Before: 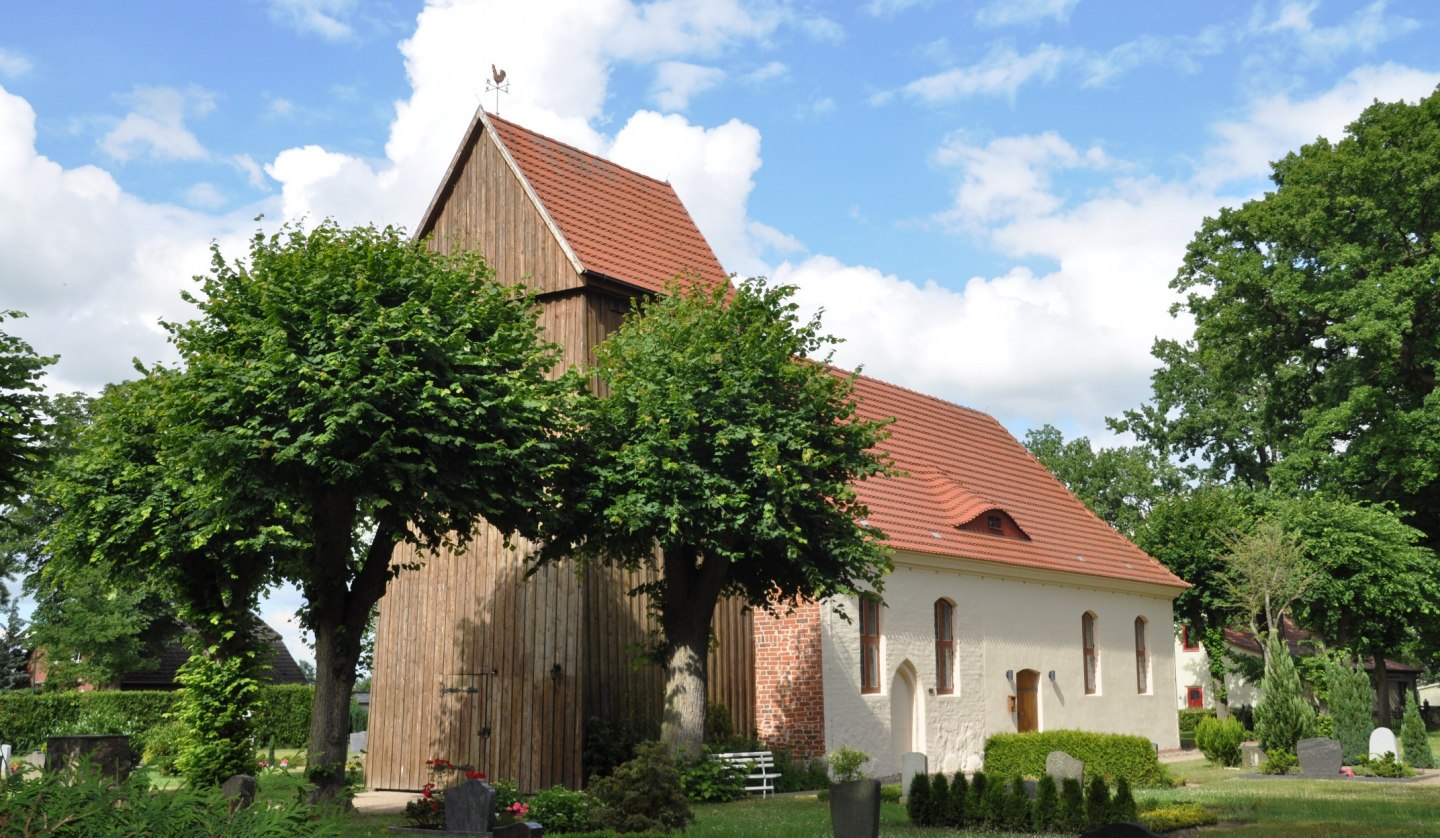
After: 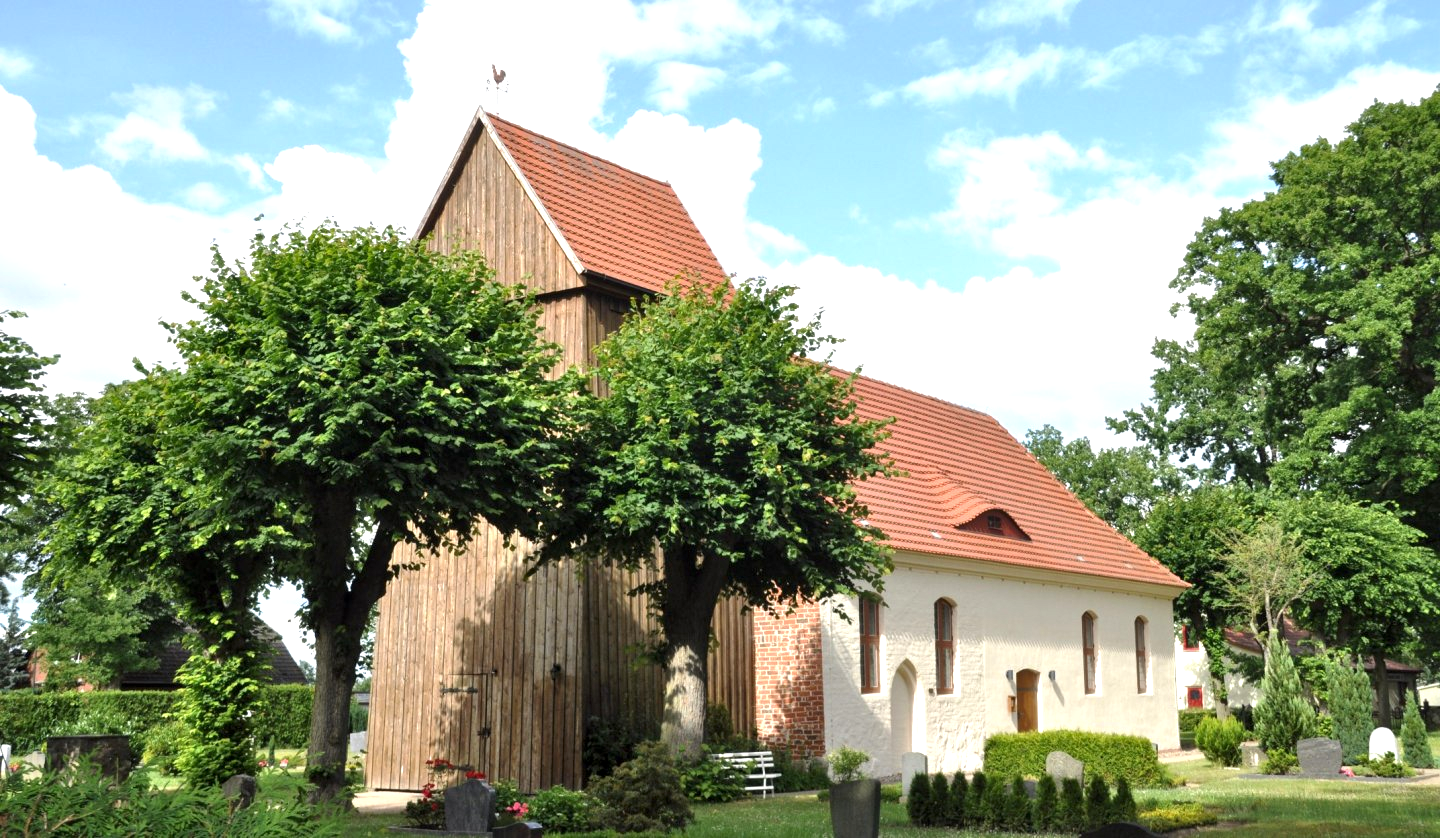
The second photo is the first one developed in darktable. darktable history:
exposure: exposure 0.647 EV, compensate highlight preservation false
local contrast: mode bilateral grid, contrast 30, coarseness 26, midtone range 0.2
